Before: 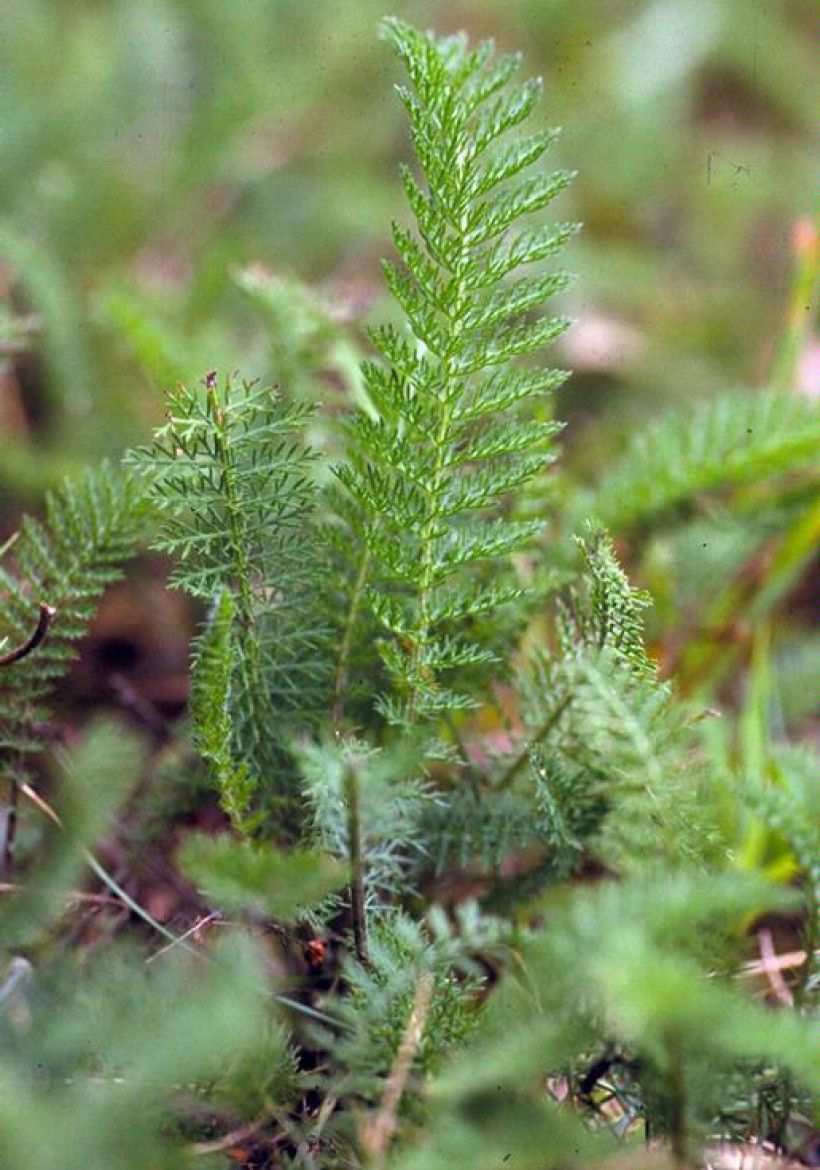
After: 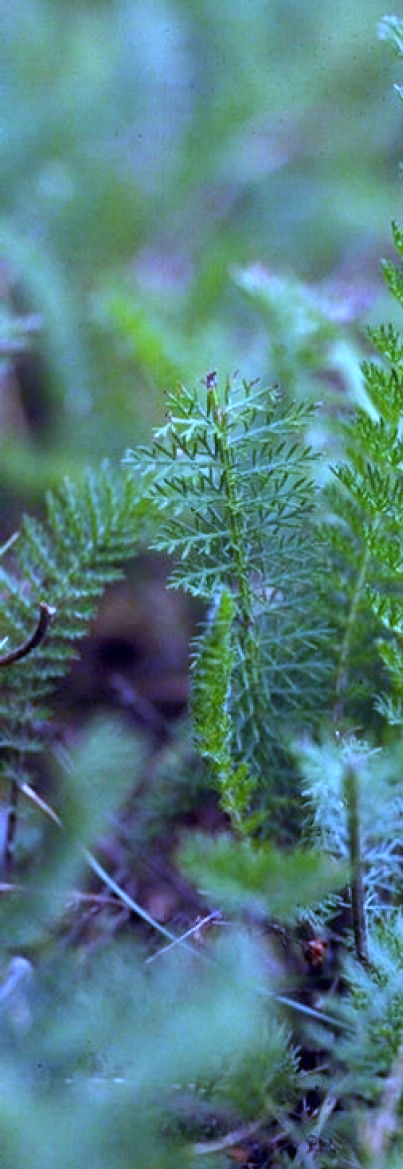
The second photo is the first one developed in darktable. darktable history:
white balance: red 0.766, blue 1.537
crop and rotate: left 0%, top 0%, right 50.845%
